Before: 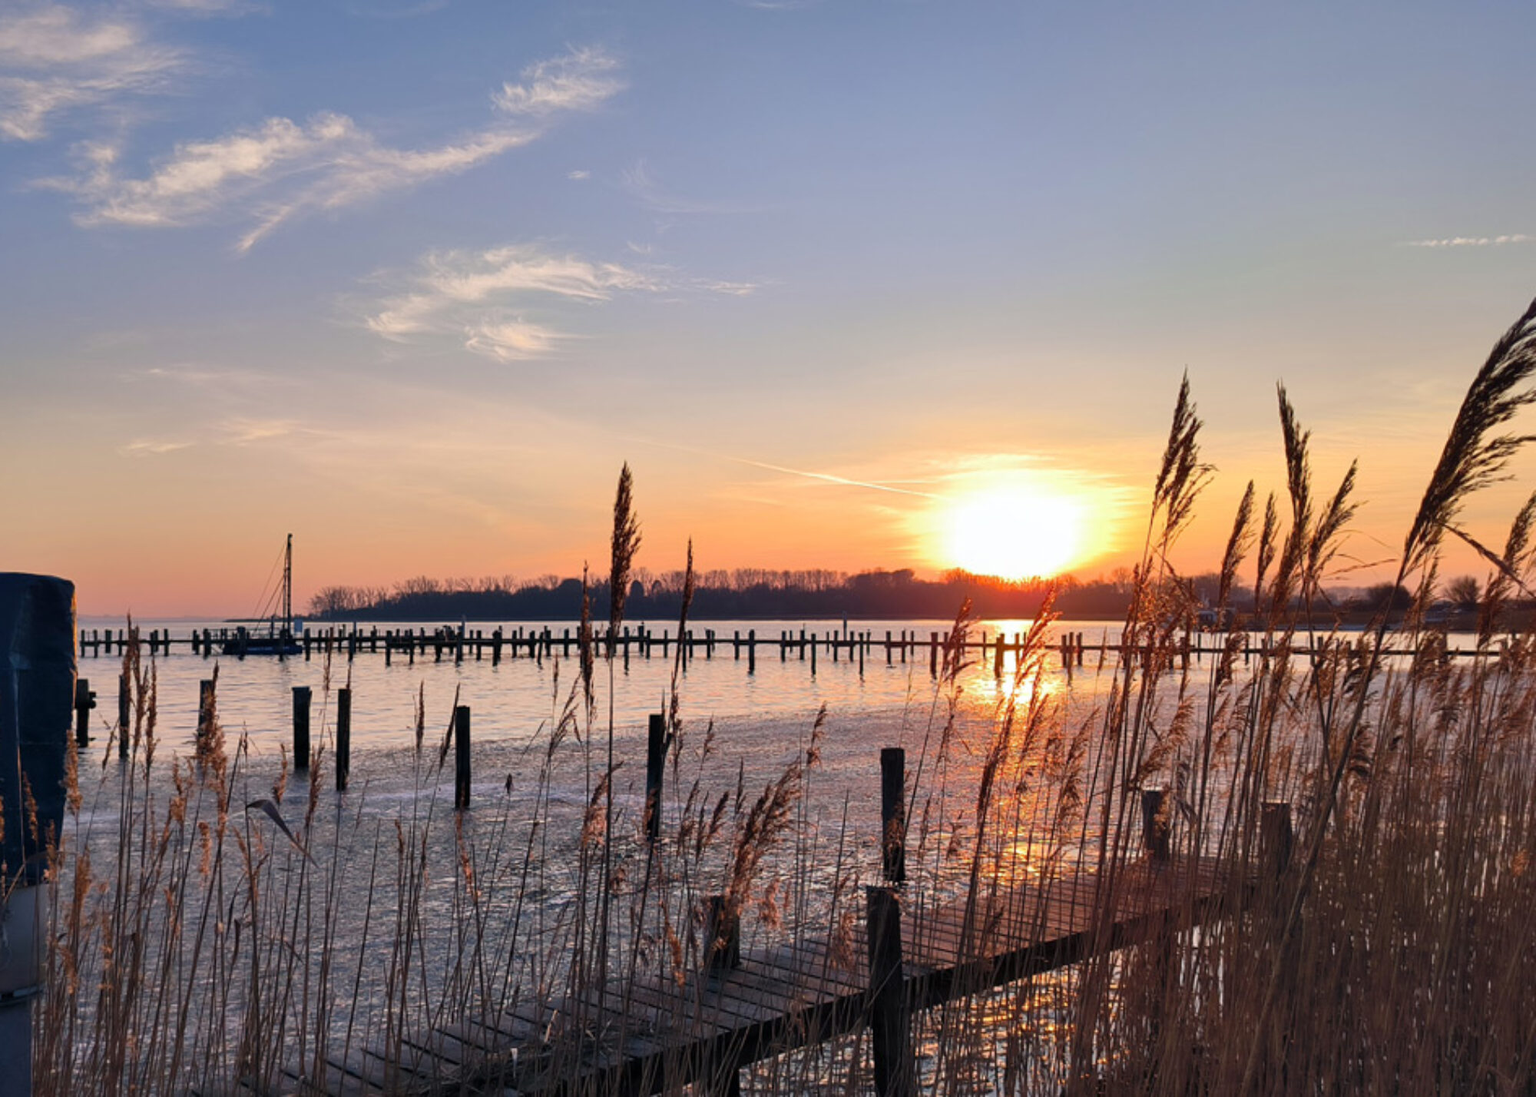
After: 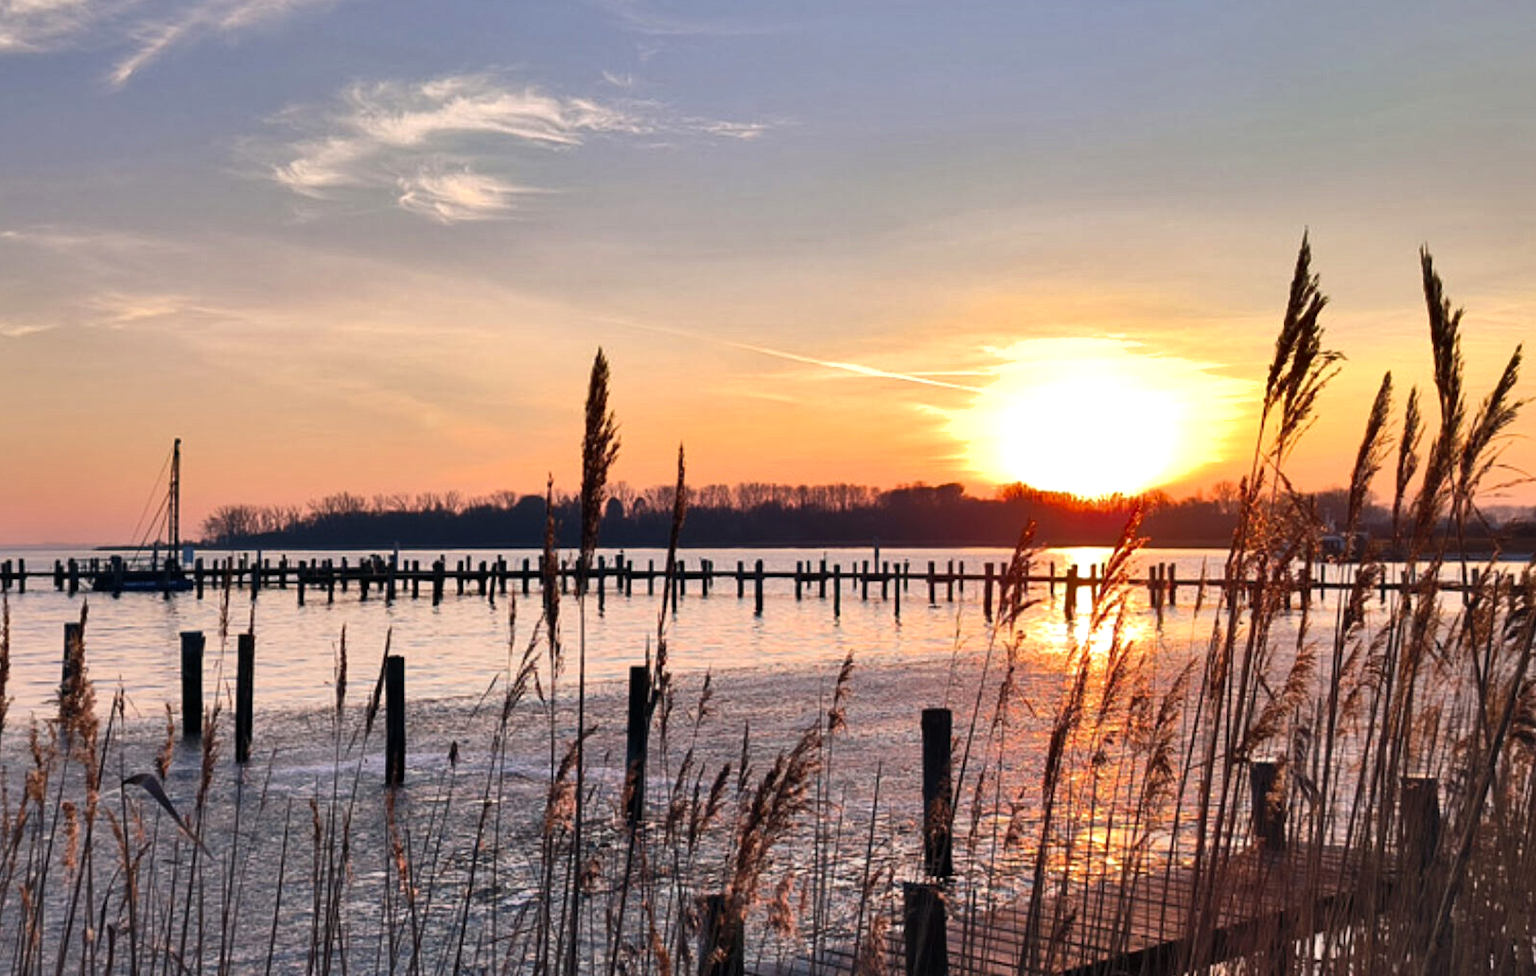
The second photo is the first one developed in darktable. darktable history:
crop: left 9.712%, top 16.928%, right 10.845%, bottom 12.332%
shadows and highlights: radius 118.69, shadows 42.21, highlights -61.56, soften with gaussian
tone equalizer: -8 EV -0.417 EV, -7 EV -0.389 EV, -6 EV -0.333 EV, -5 EV -0.222 EV, -3 EV 0.222 EV, -2 EV 0.333 EV, -1 EV 0.389 EV, +0 EV 0.417 EV, edges refinement/feathering 500, mask exposure compensation -1.57 EV, preserve details no
